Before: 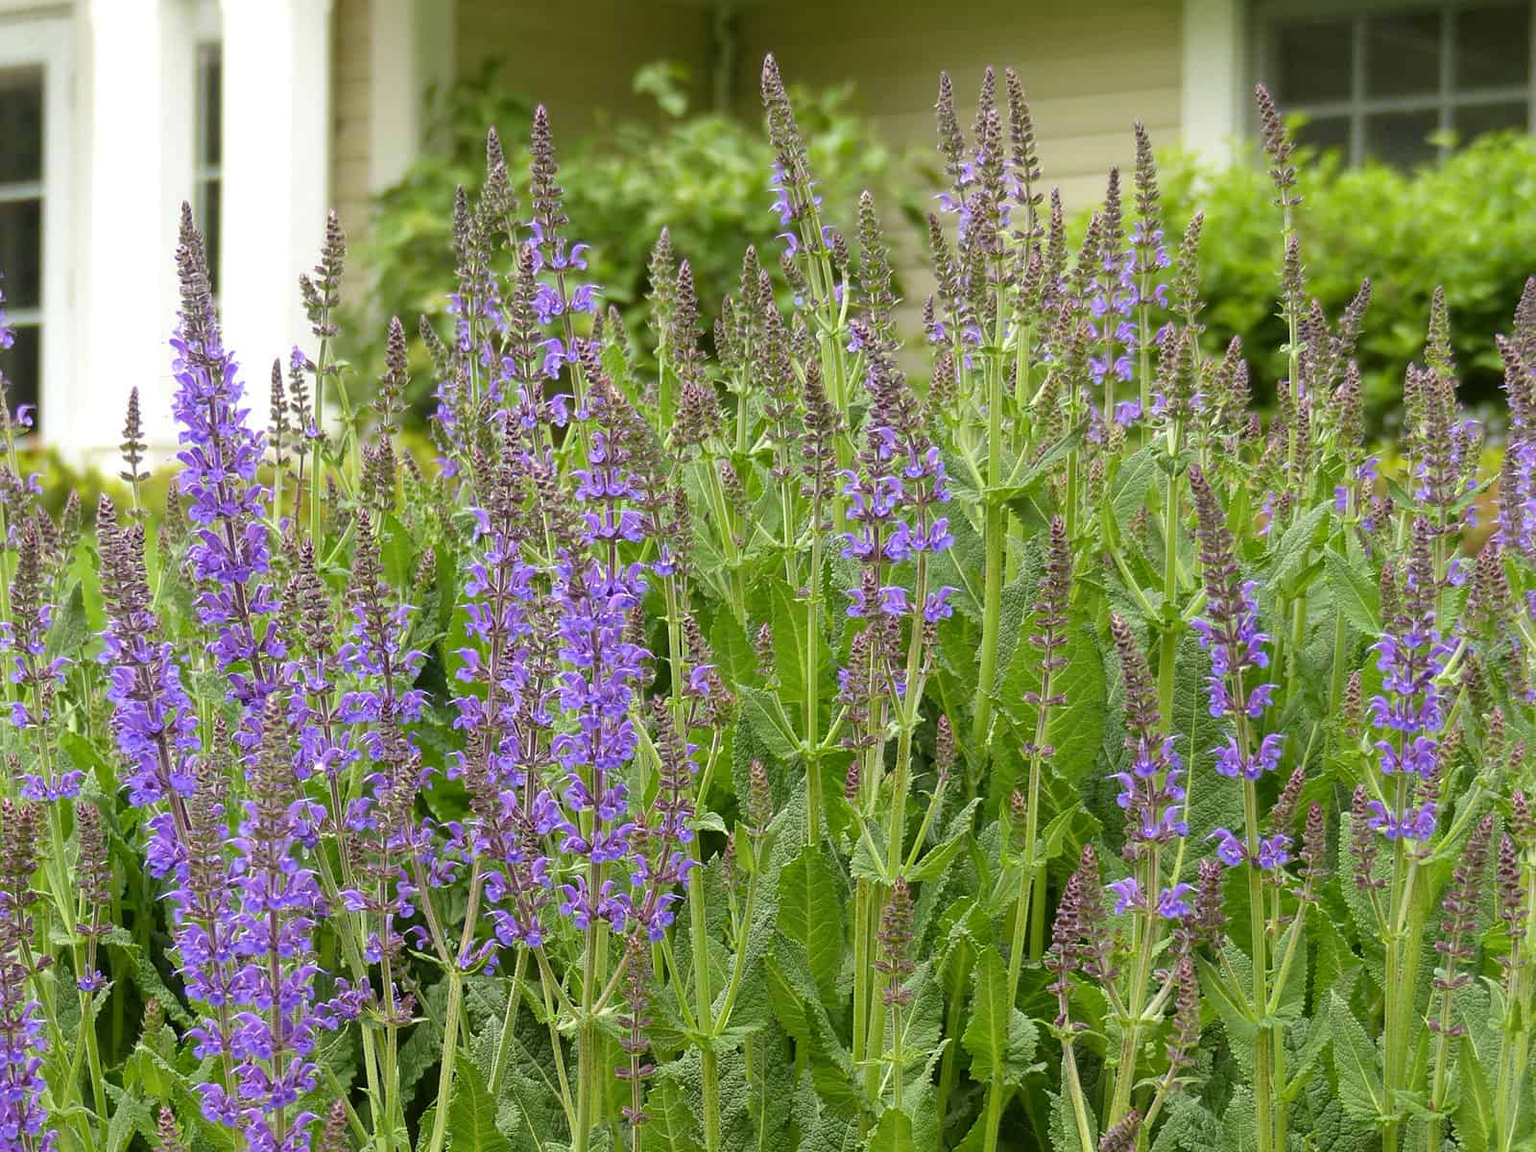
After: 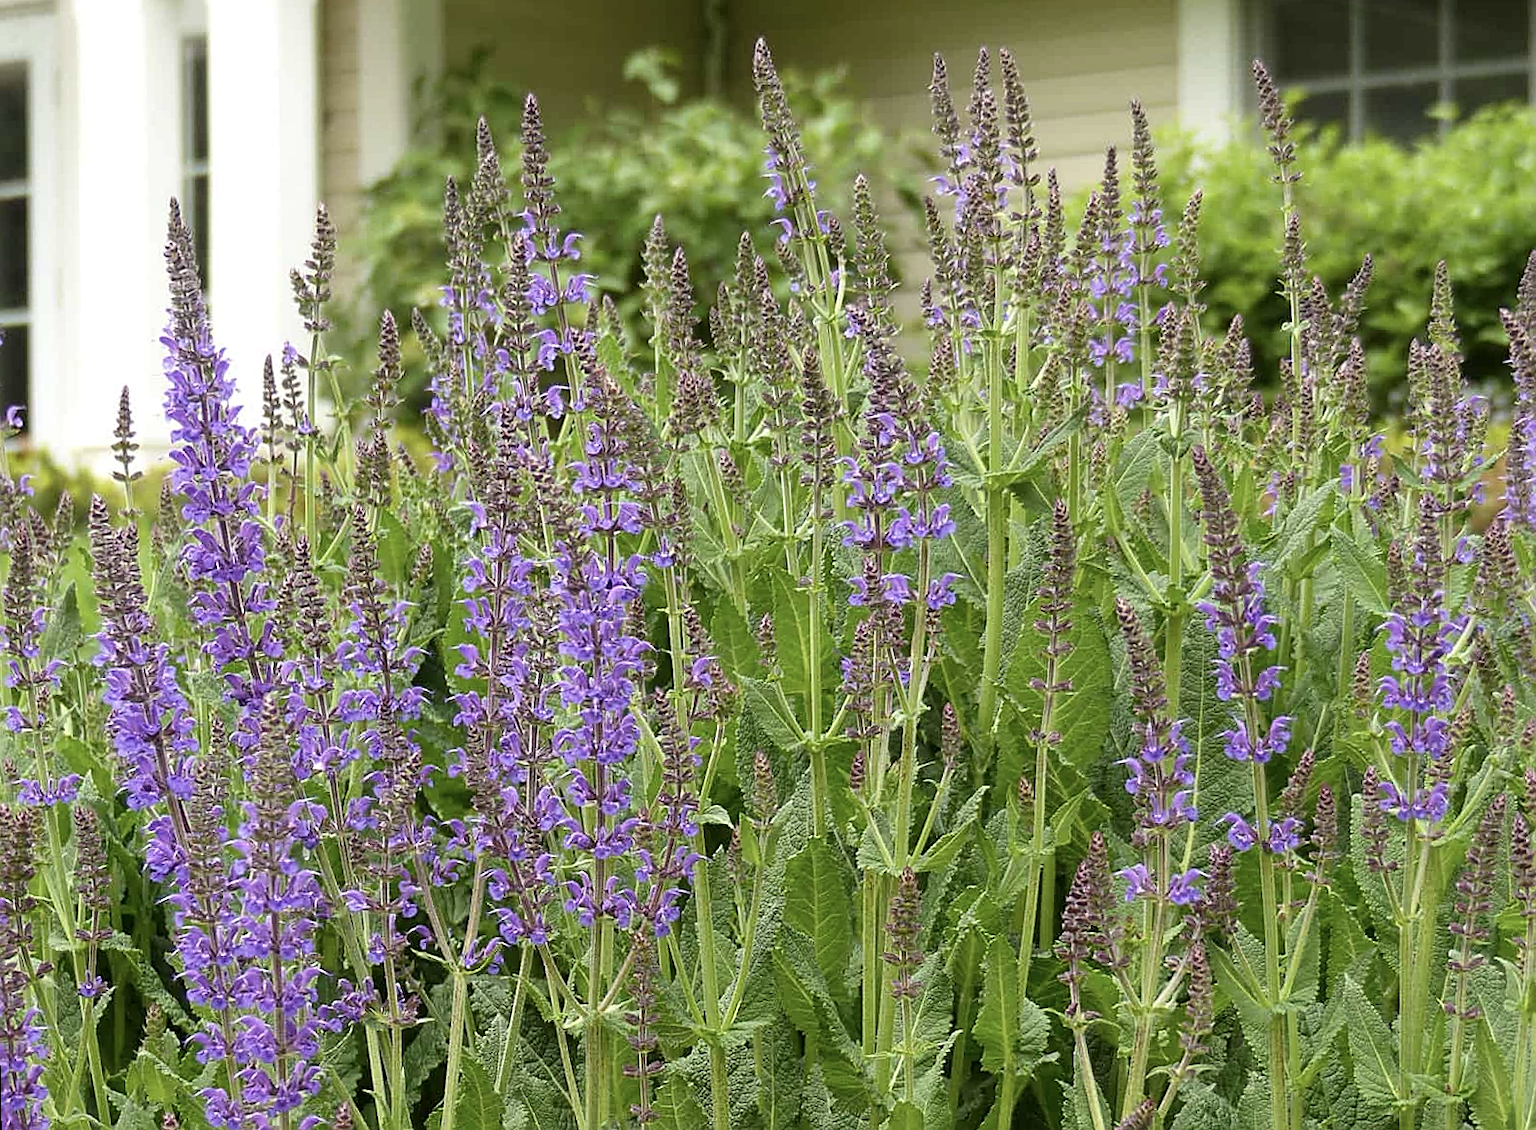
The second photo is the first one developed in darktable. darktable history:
sharpen: on, module defaults
rotate and perspective: rotation -1°, crop left 0.011, crop right 0.989, crop top 0.025, crop bottom 0.975
contrast brightness saturation: contrast 0.11, saturation -0.17
